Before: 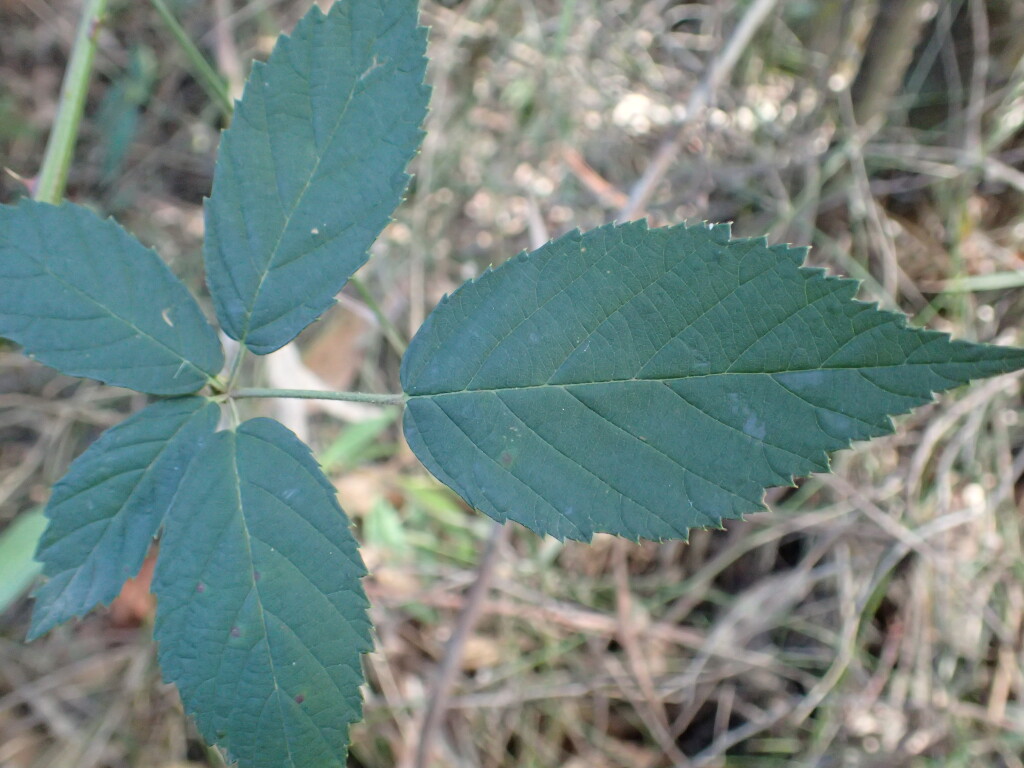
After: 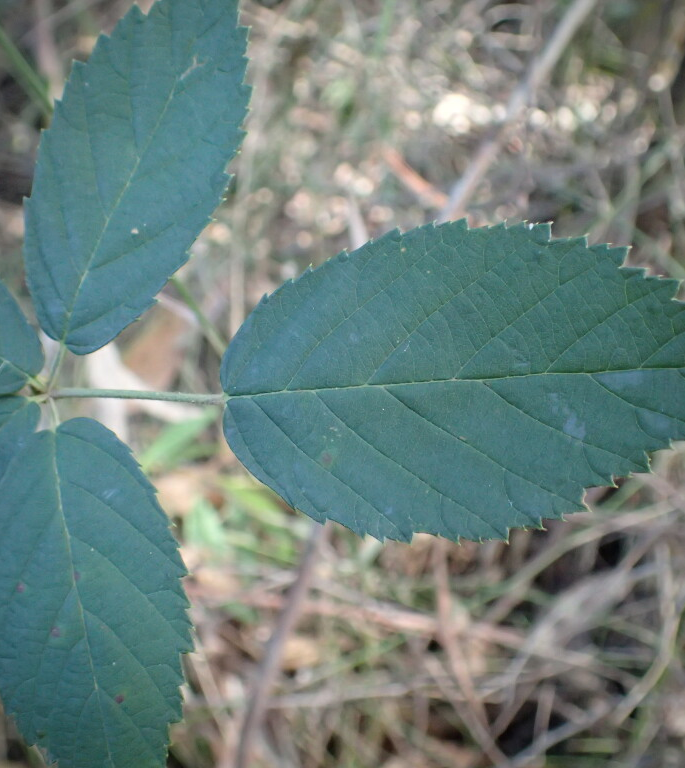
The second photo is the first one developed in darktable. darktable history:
crop and rotate: left 17.636%, right 15.451%
vignetting: fall-off radius 59.73%, saturation 0, automatic ratio true
